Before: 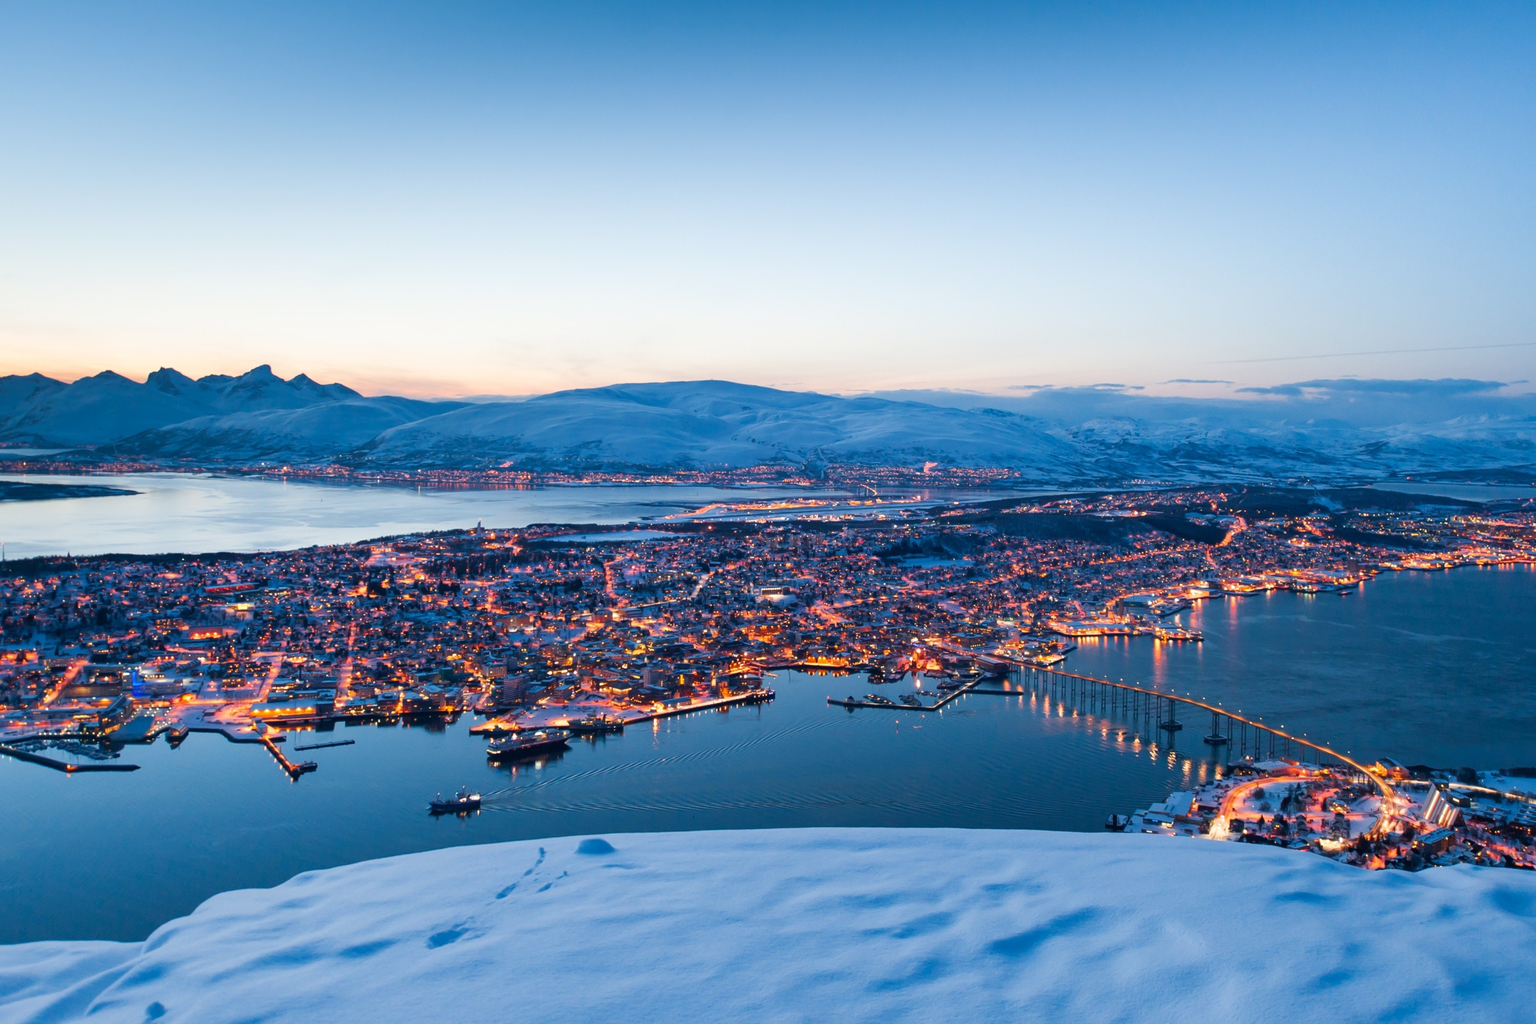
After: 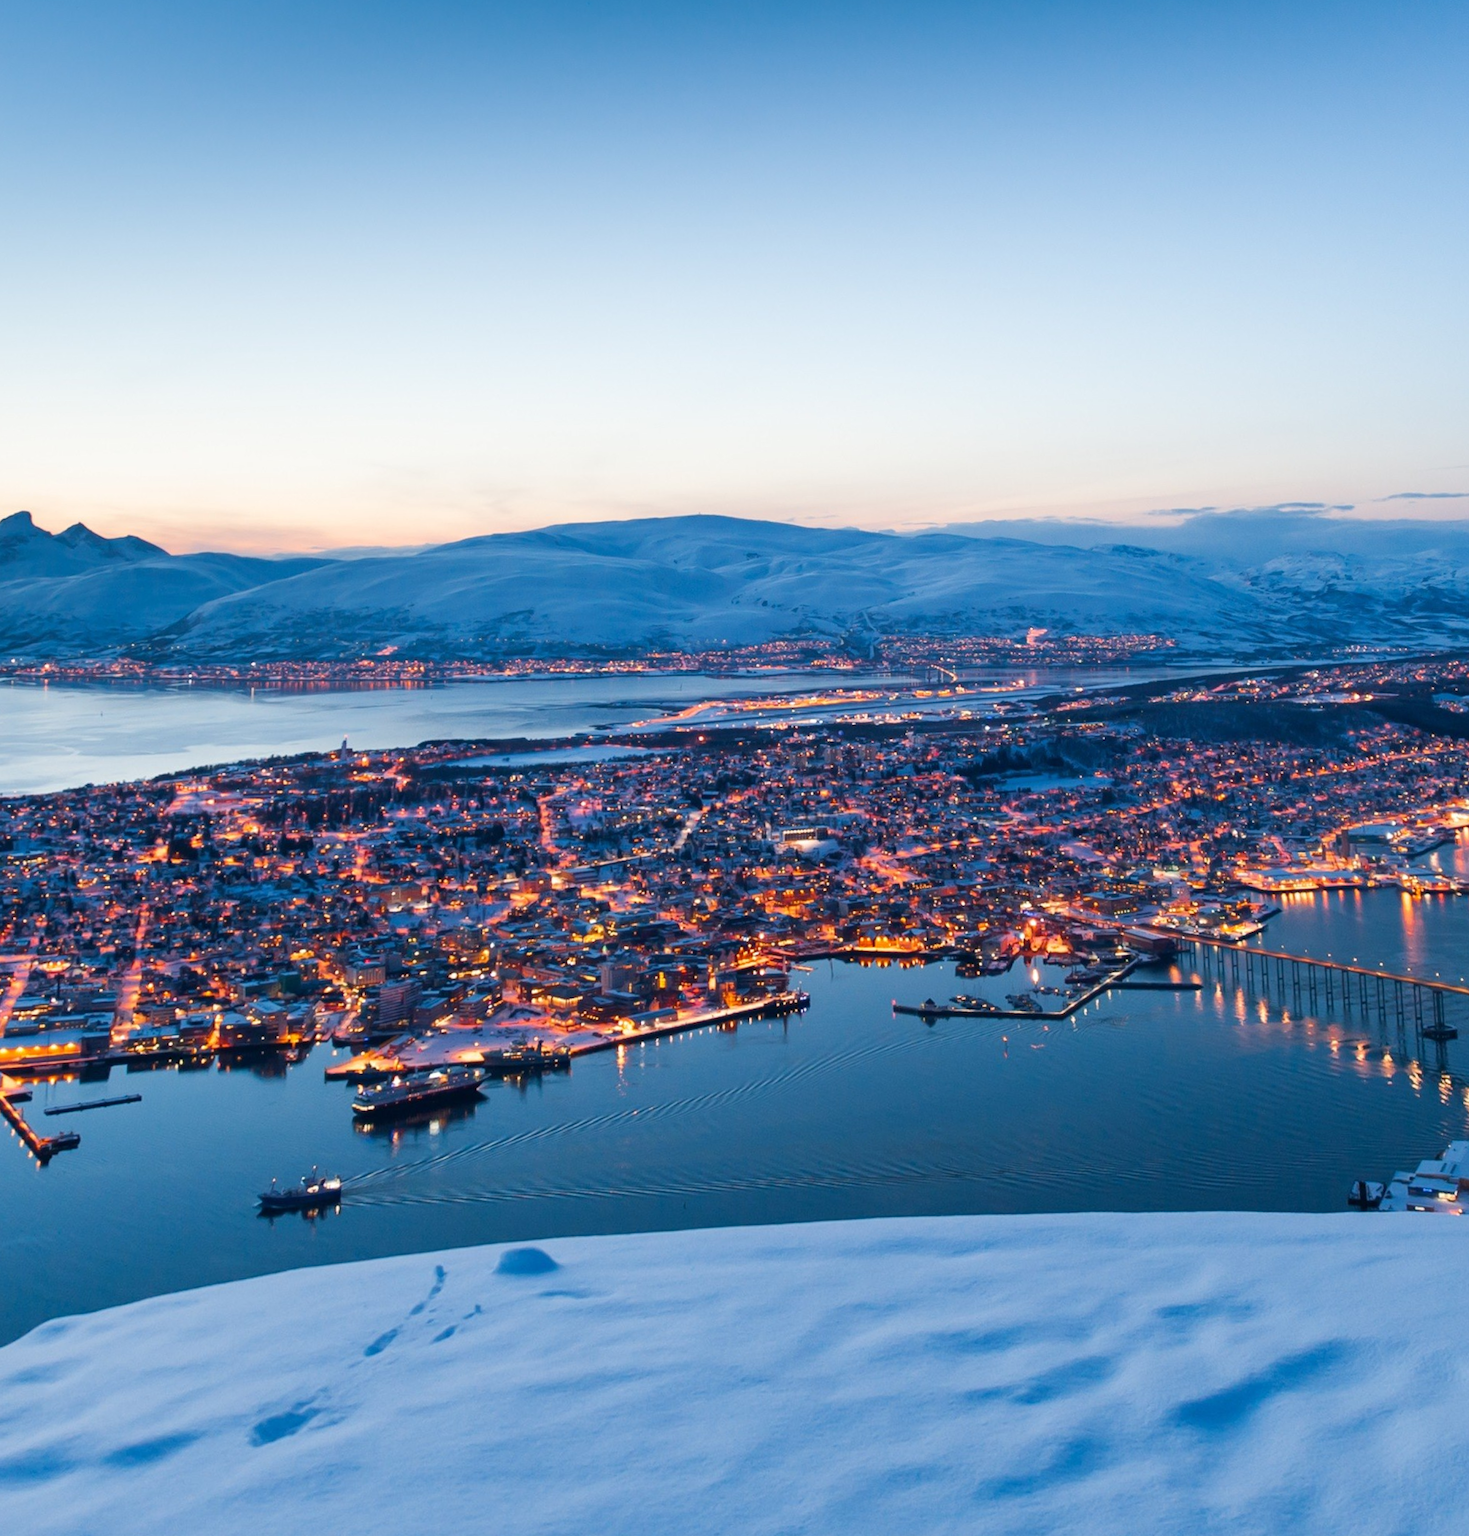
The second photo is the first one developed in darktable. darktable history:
crop and rotate: left 15.446%, right 17.836%
rotate and perspective: rotation -1.68°, lens shift (vertical) -0.146, crop left 0.049, crop right 0.912, crop top 0.032, crop bottom 0.96
